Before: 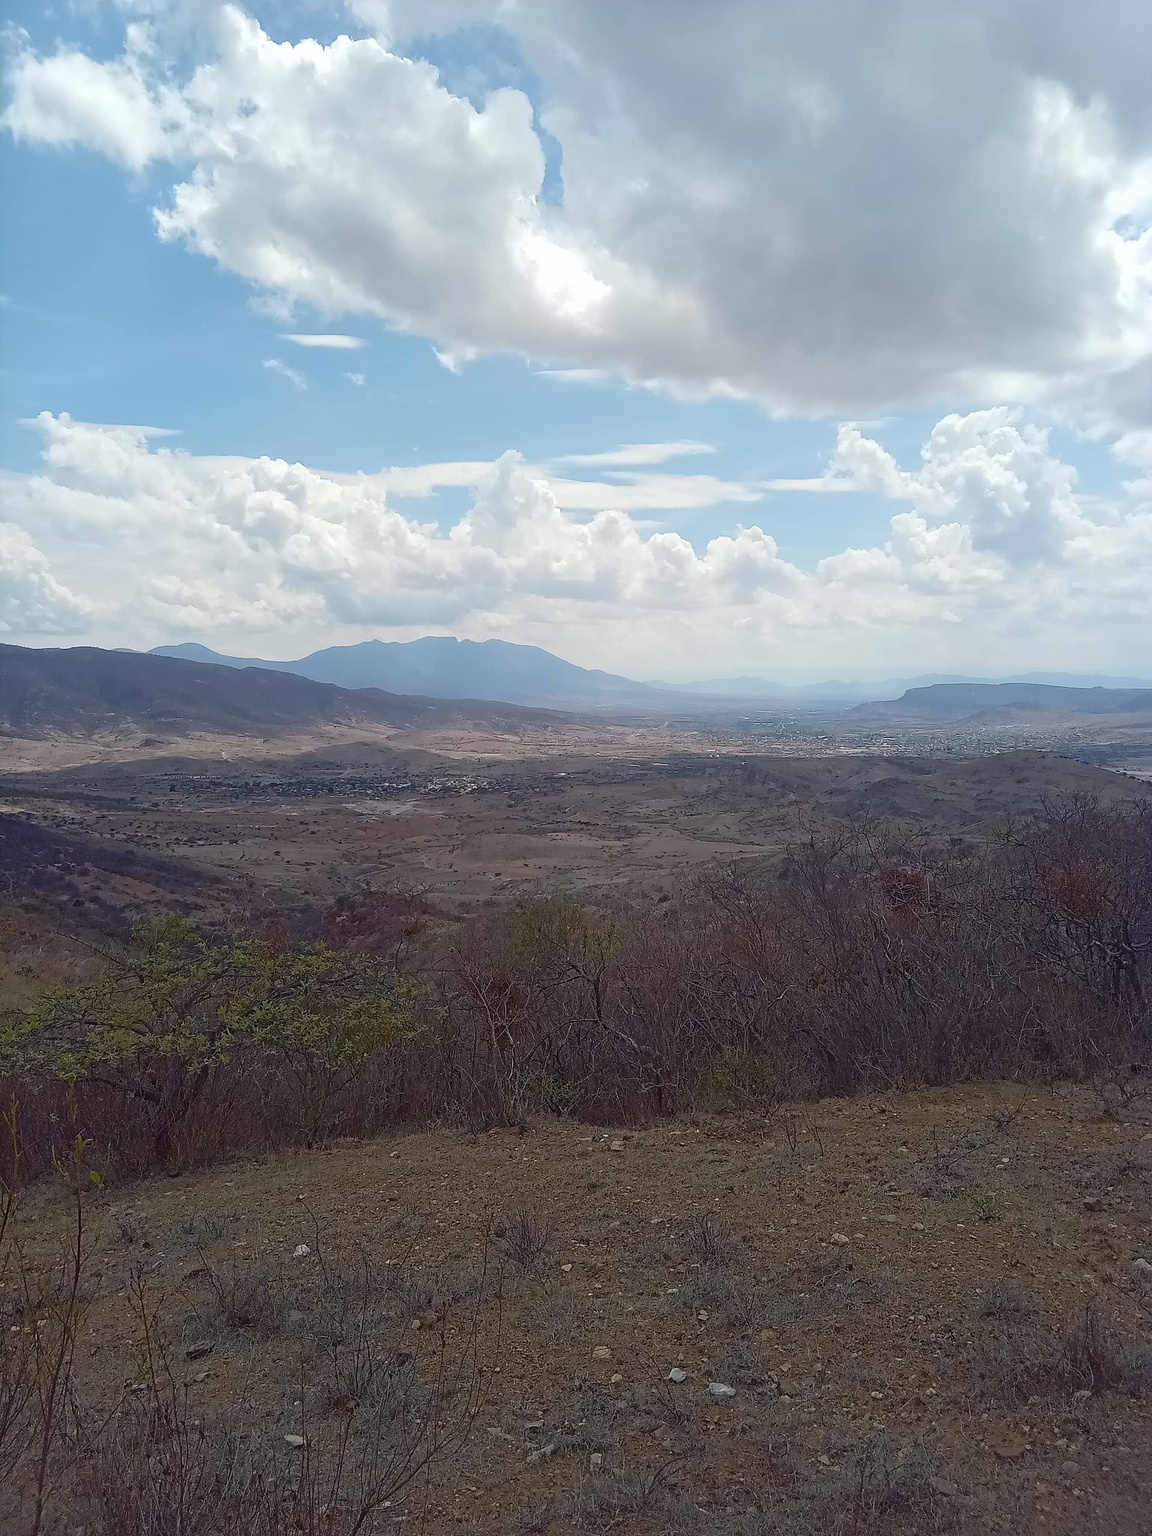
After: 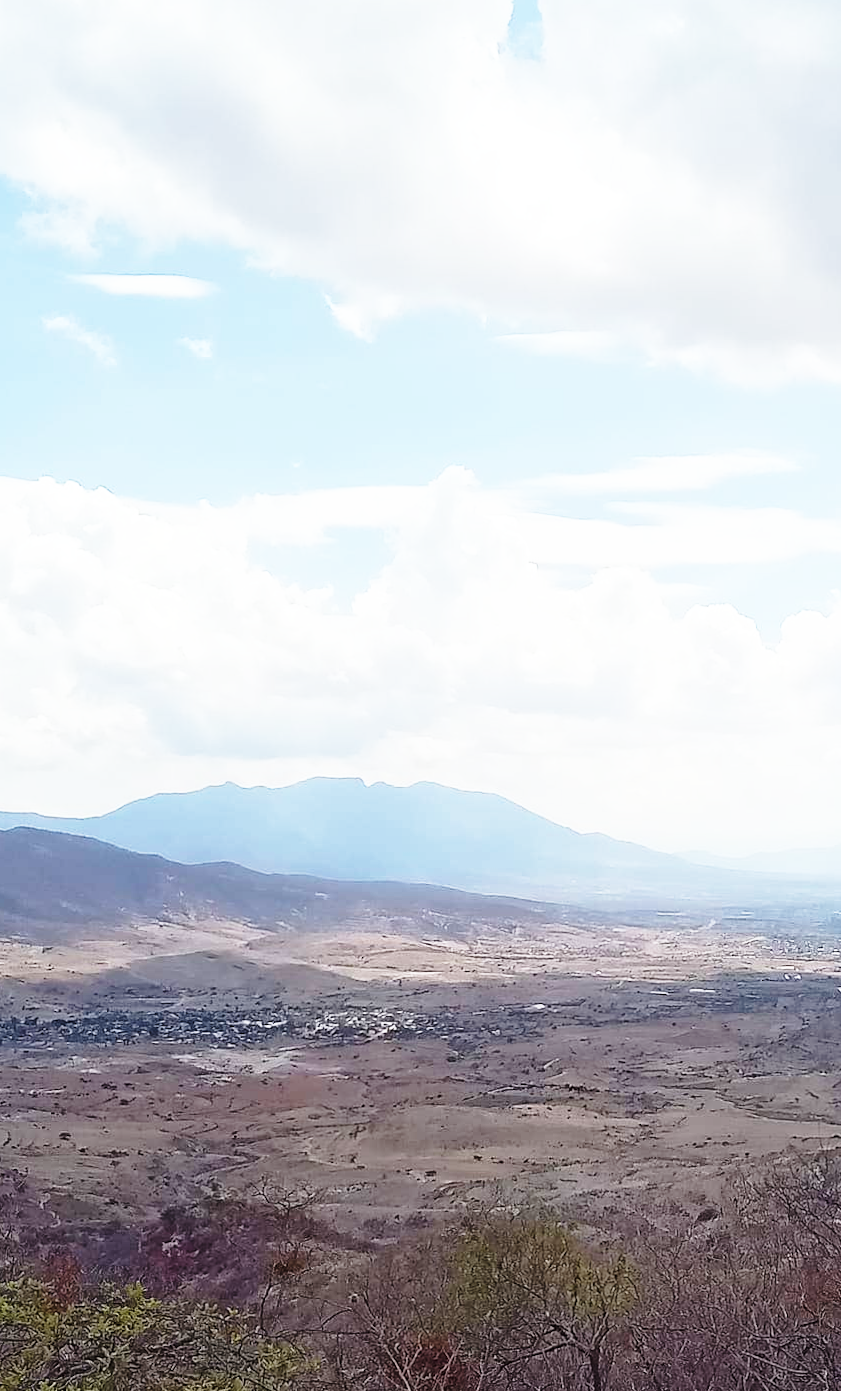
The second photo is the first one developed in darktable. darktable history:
base curve: curves: ch0 [(0, 0) (0.026, 0.03) (0.109, 0.232) (0.351, 0.748) (0.669, 0.968) (1, 1)], preserve colors none
crop: left 20.248%, top 10.86%, right 35.675%, bottom 34.321%
rotate and perspective: rotation 0.192°, lens shift (horizontal) -0.015, crop left 0.005, crop right 0.996, crop top 0.006, crop bottom 0.99
